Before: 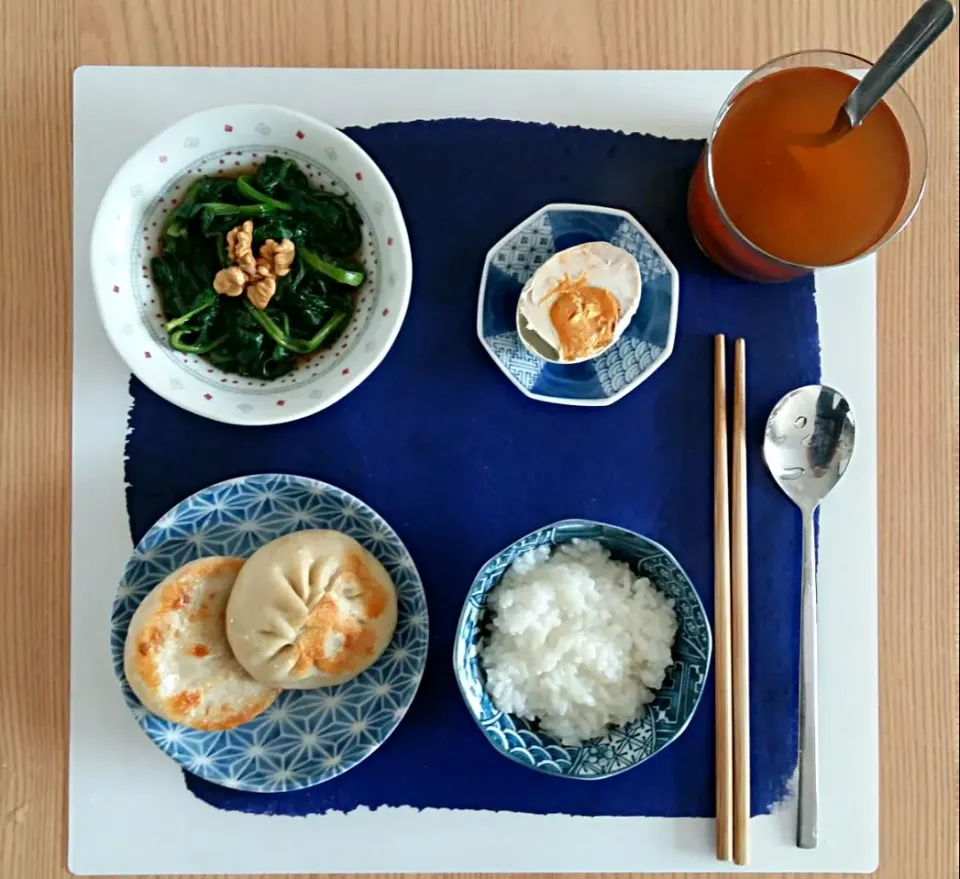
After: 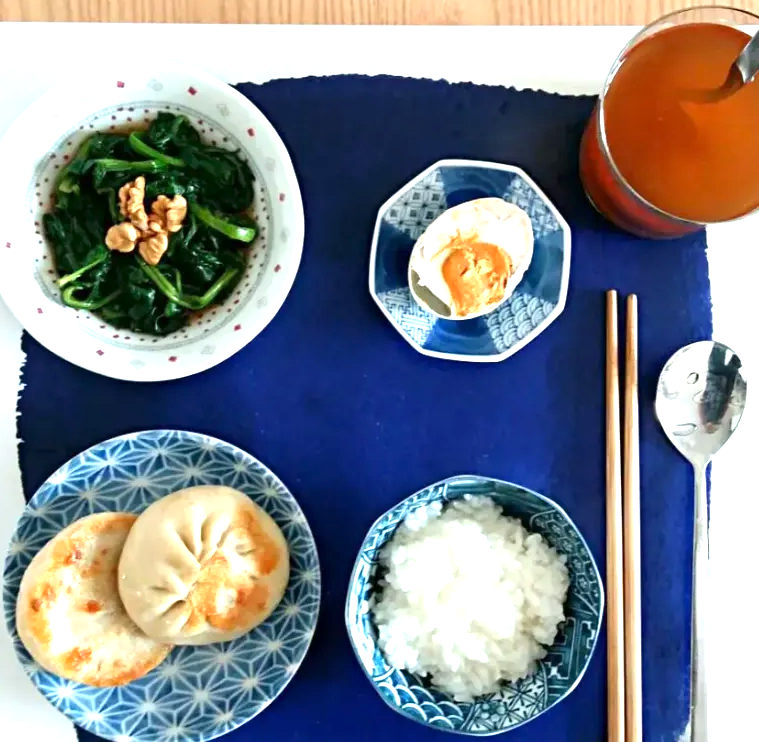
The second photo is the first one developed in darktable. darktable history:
crop: left 11.322%, top 5.075%, right 9.585%, bottom 10.484%
exposure: exposure 0.913 EV, compensate exposure bias true, compensate highlight preservation false
